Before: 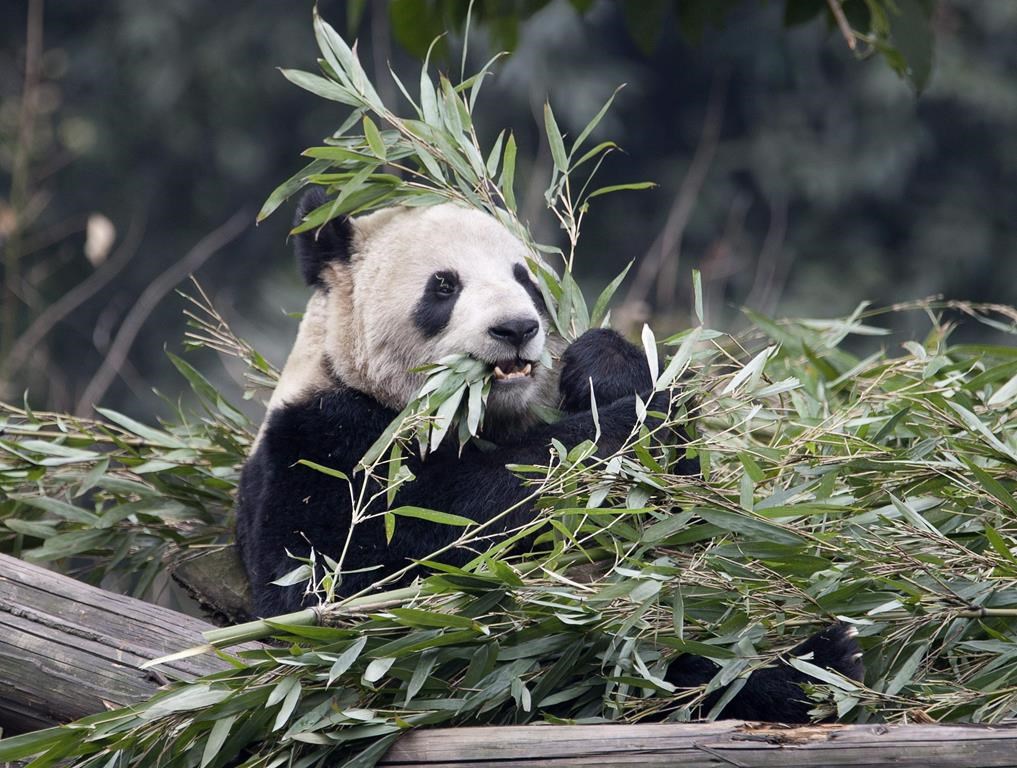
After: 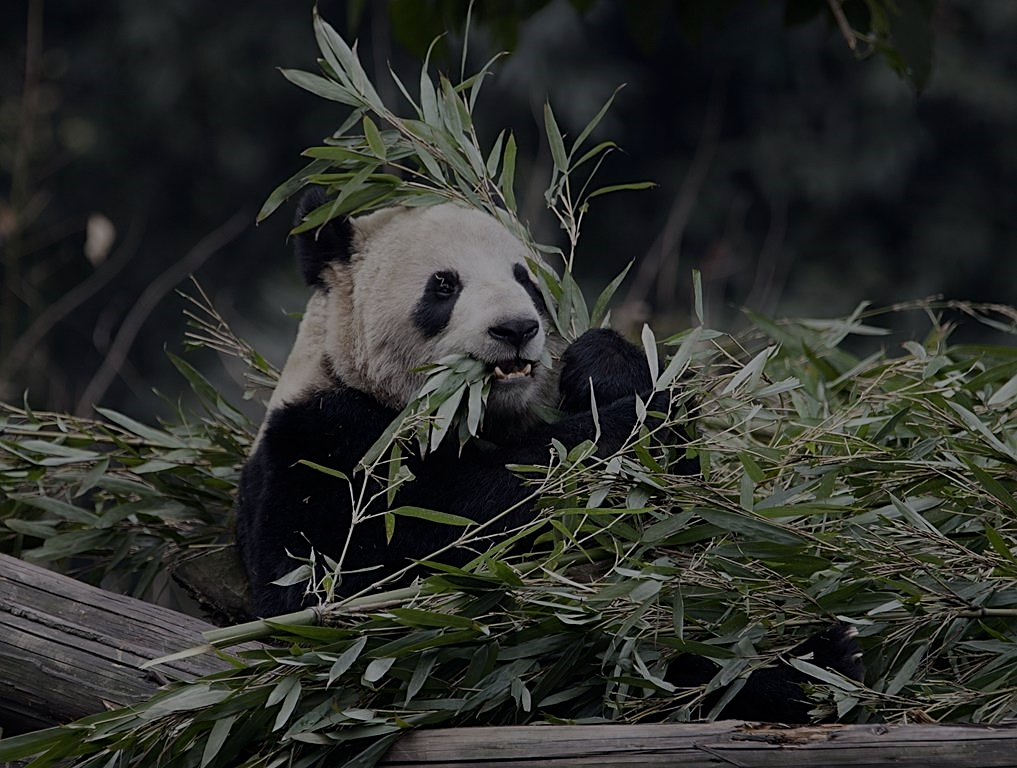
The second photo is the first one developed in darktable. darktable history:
tone equalizer: -8 EV -0.436 EV, -7 EV -0.401 EV, -6 EV -0.36 EV, -5 EV -0.229 EV, -3 EV 0.21 EV, -2 EV 0.328 EV, -1 EV 0.407 EV, +0 EV 0.437 EV, mask exposure compensation -0.492 EV
exposure: exposure -1.927 EV, compensate exposure bias true, compensate highlight preservation false
sharpen: on, module defaults
